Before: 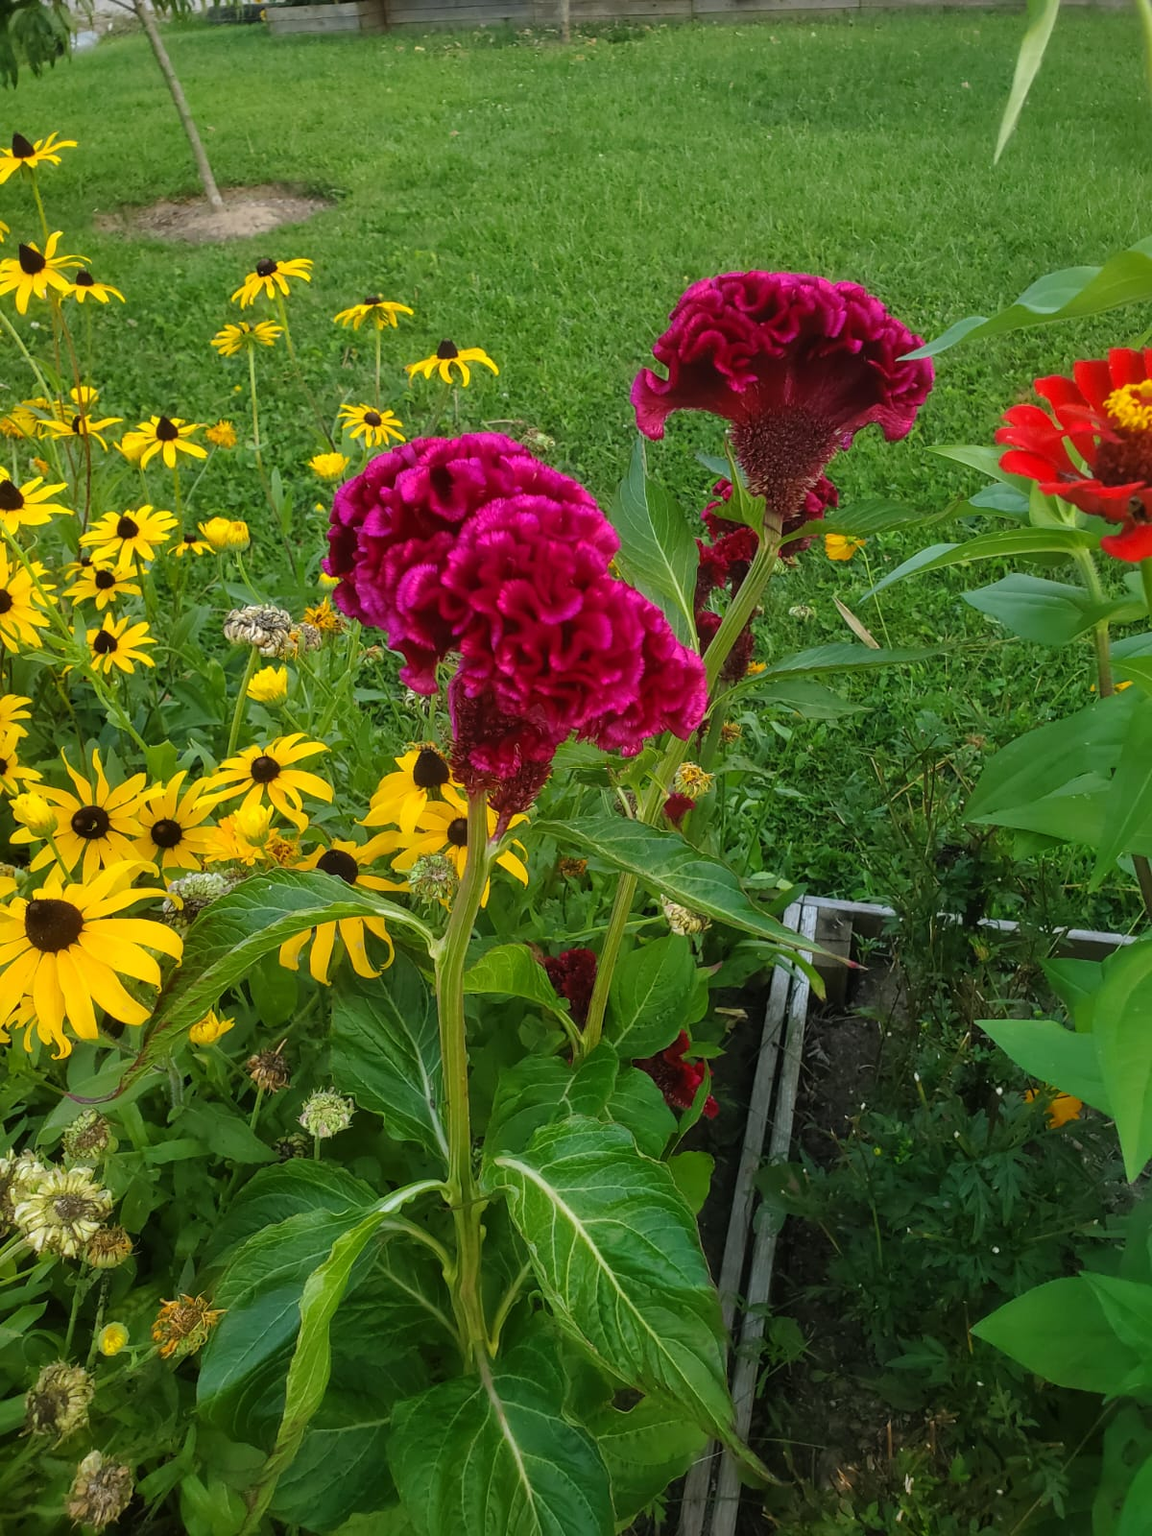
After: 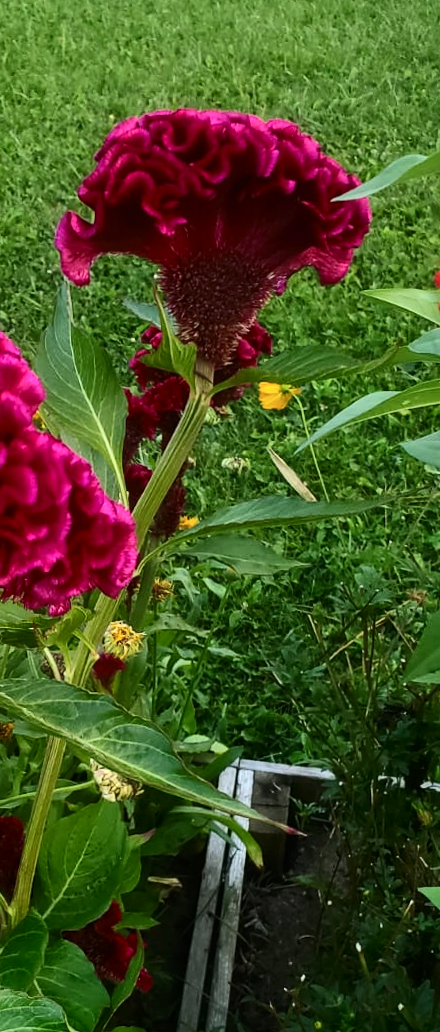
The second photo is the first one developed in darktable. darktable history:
rotate and perspective: rotation -0.45°, automatic cropping original format, crop left 0.008, crop right 0.992, crop top 0.012, crop bottom 0.988
tone equalizer: -8 EV -0.417 EV, -7 EV -0.389 EV, -6 EV -0.333 EV, -5 EV -0.222 EV, -3 EV 0.222 EV, -2 EV 0.333 EV, -1 EV 0.389 EV, +0 EV 0.417 EV, edges refinement/feathering 500, mask exposure compensation -1.57 EV, preserve details no
contrast brightness saturation: contrast 0.22
crop and rotate: left 49.936%, top 10.094%, right 13.136%, bottom 24.256%
